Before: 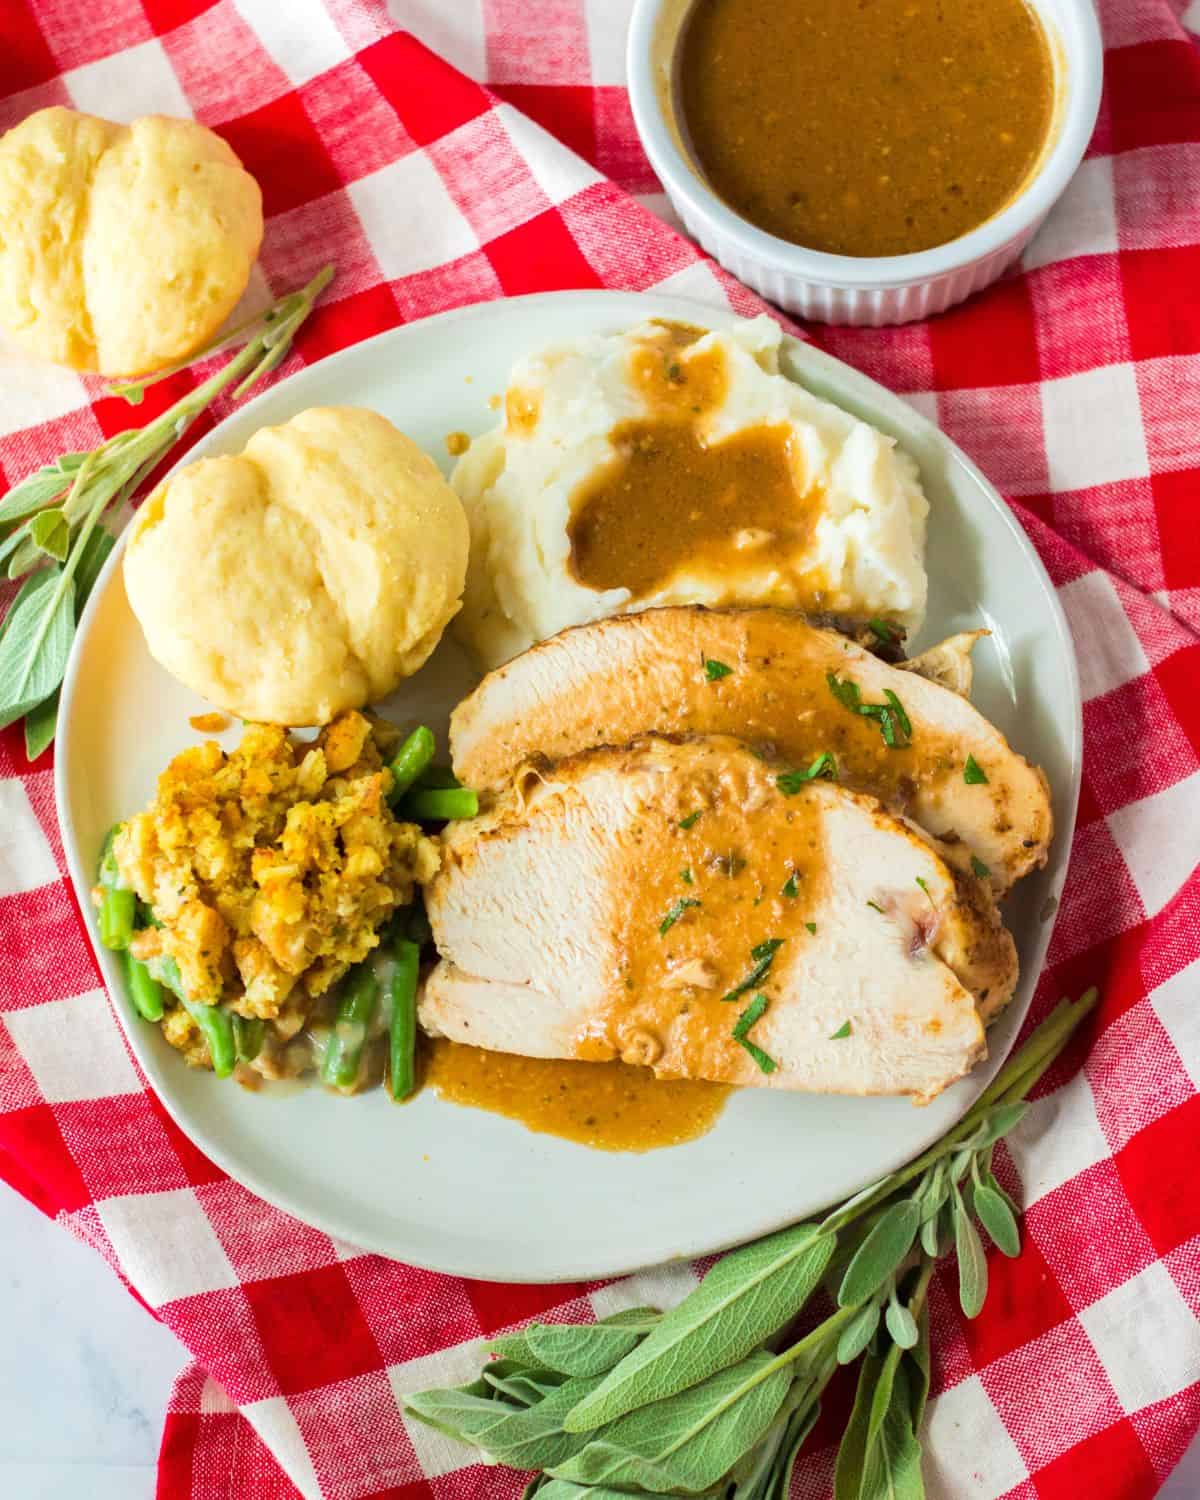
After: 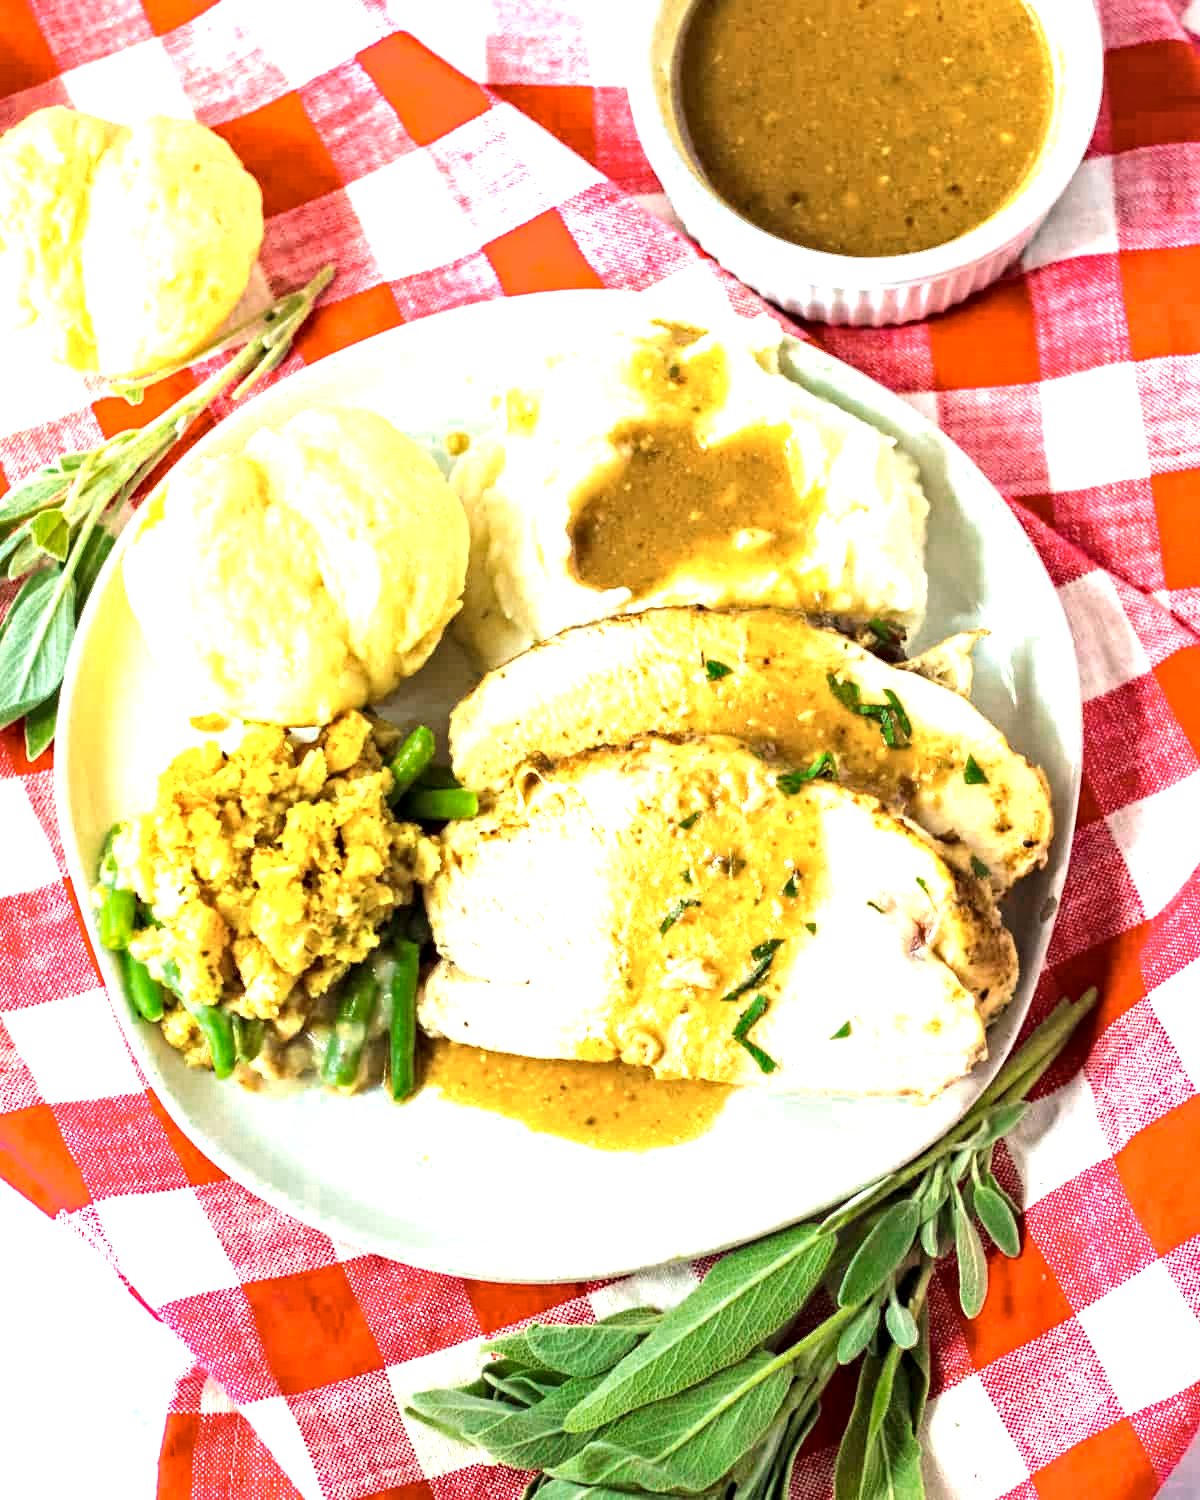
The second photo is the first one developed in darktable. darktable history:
contrast equalizer: y [[0.5, 0.501, 0.525, 0.597, 0.58, 0.514], [0.5 ×6], [0.5 ×6], [0 ×6], [0 ×6]]
tone equalizer: -8 EV -0.417 EV, -7 EV -0.389 EV, -6 EV -0.333 EV, -5 EV -0.222 EV, -3 EV 0.222 EV, -2 EV 0.333 EV, -1 EV 0.389 EV, +0 EV 0.417 EV, edges refinement/feathering 500, mask exposure compensation -1.57 EV, preserve details no
exposure: exposure 0.781 EV, compensate highlight preservation false
color zones: curves: ch0 [(0, 0.558) (0.143, 0.548) (0.286, 0.447) (0.429, 0.259) (0.571, 0.5) (0.714, 0.5) (0.857, 0.593) (1, 0.558)]; ch1 [(0, 0.543) (0.01, 0.544) (0.12, 0.492) (0.248, 0.458) (0.5, 0.534) (0.748, 0.5) (0.99, 0.469) (1, 0.543)]; ch2 [(0, 0.507) (0.143, 0.522) (0.286, 0.505) (0.429, 0.5) (0.571, 0.5) (0.714, 0.5) (0.857, 0.5) (1, 0.507)]
